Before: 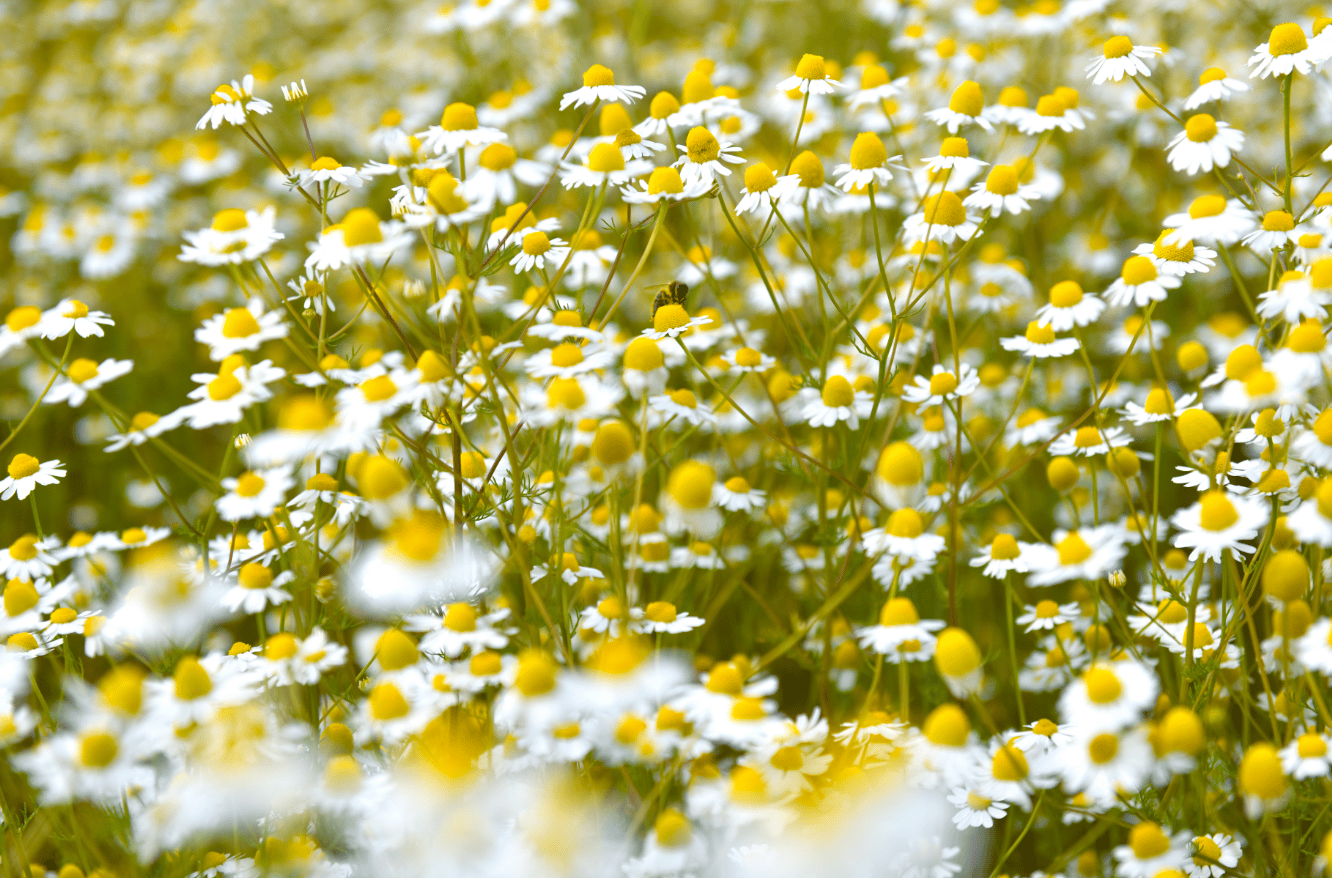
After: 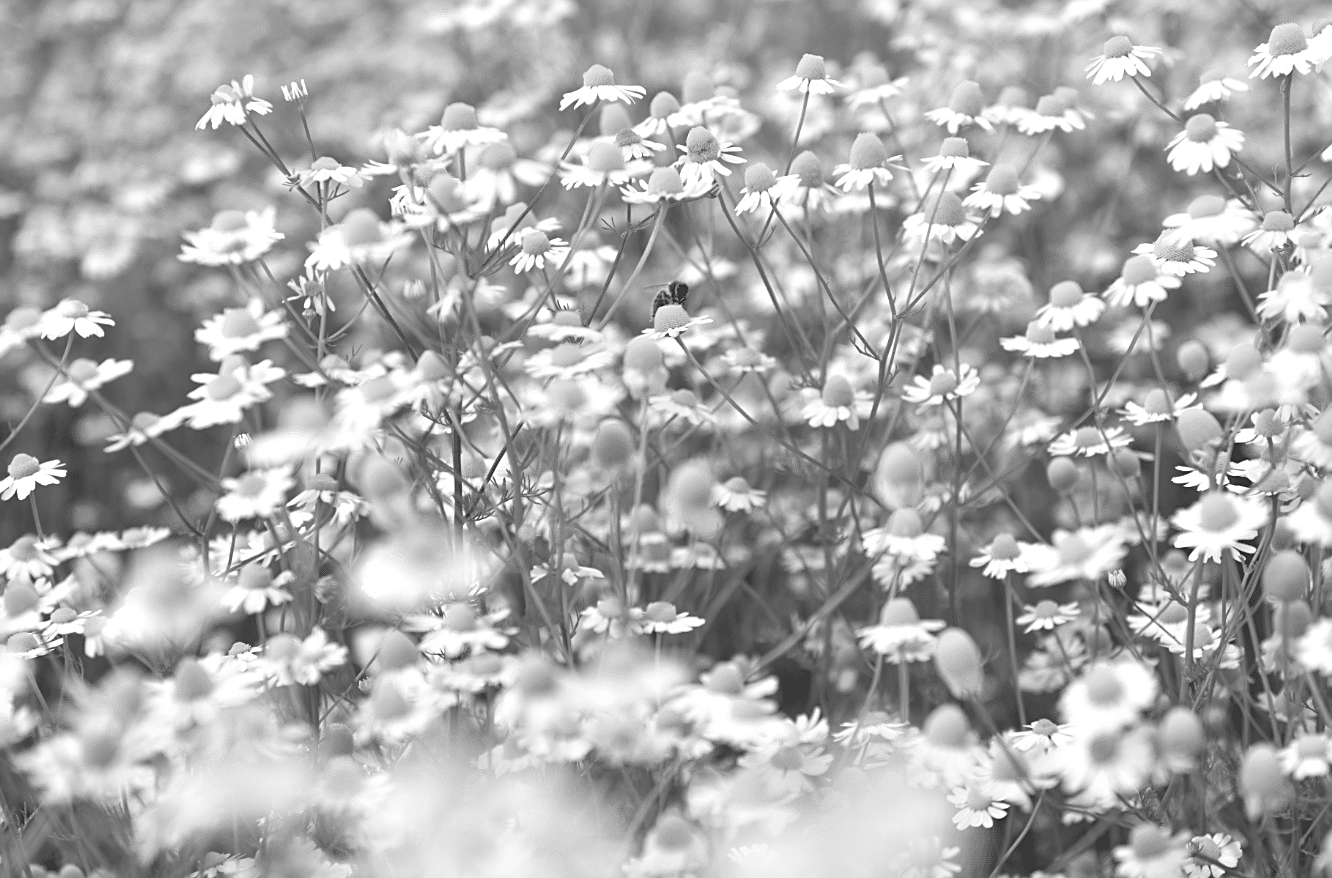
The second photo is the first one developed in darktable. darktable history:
sharpen: on, module defaults
color zones: curves: ch1 [(0, -0.014) (0.143, -0.013) (0.286, -0.013) (0.429, -0.016) (0.571, -0.019) (0.714, -0.015) (0.857, 0.002) (1, -0.014)]
